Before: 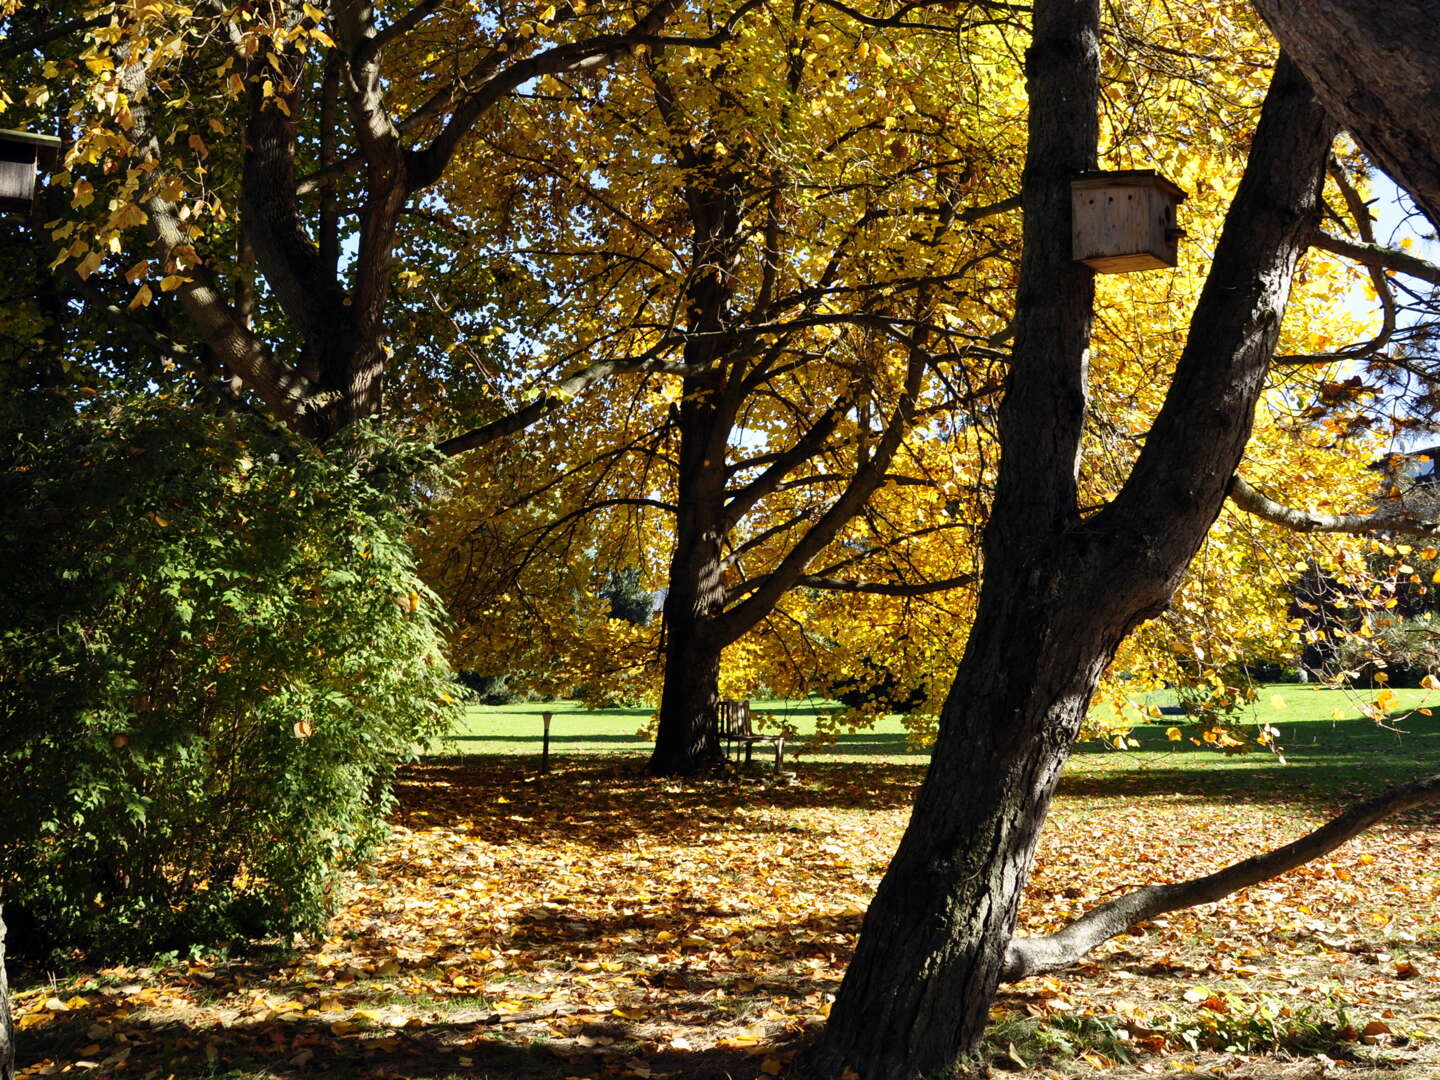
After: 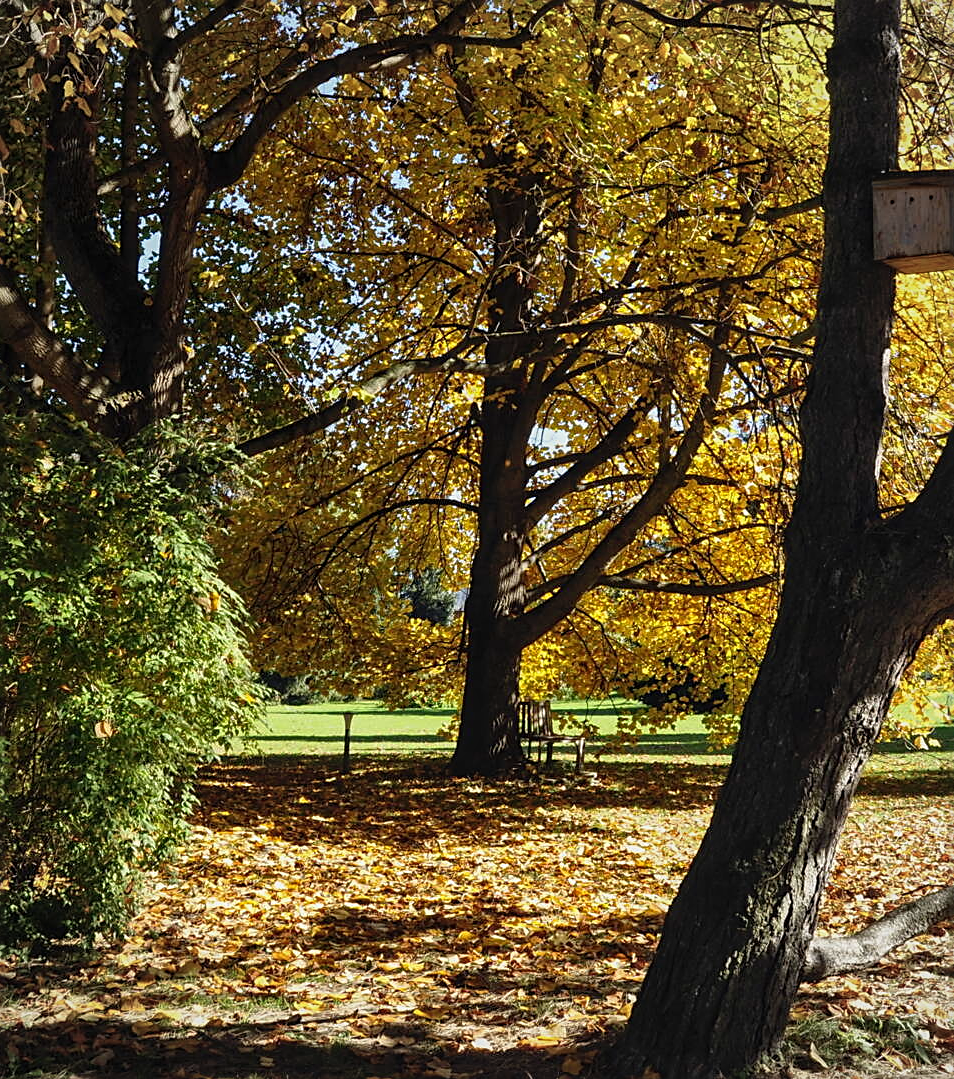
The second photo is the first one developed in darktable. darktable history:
vignetting: brightness -0.176, saturation -0.304, unbound false
local contrast: detail 109%
sharpen: on, module defaults
crop and rotate: left 13.886%, right 19.796%
